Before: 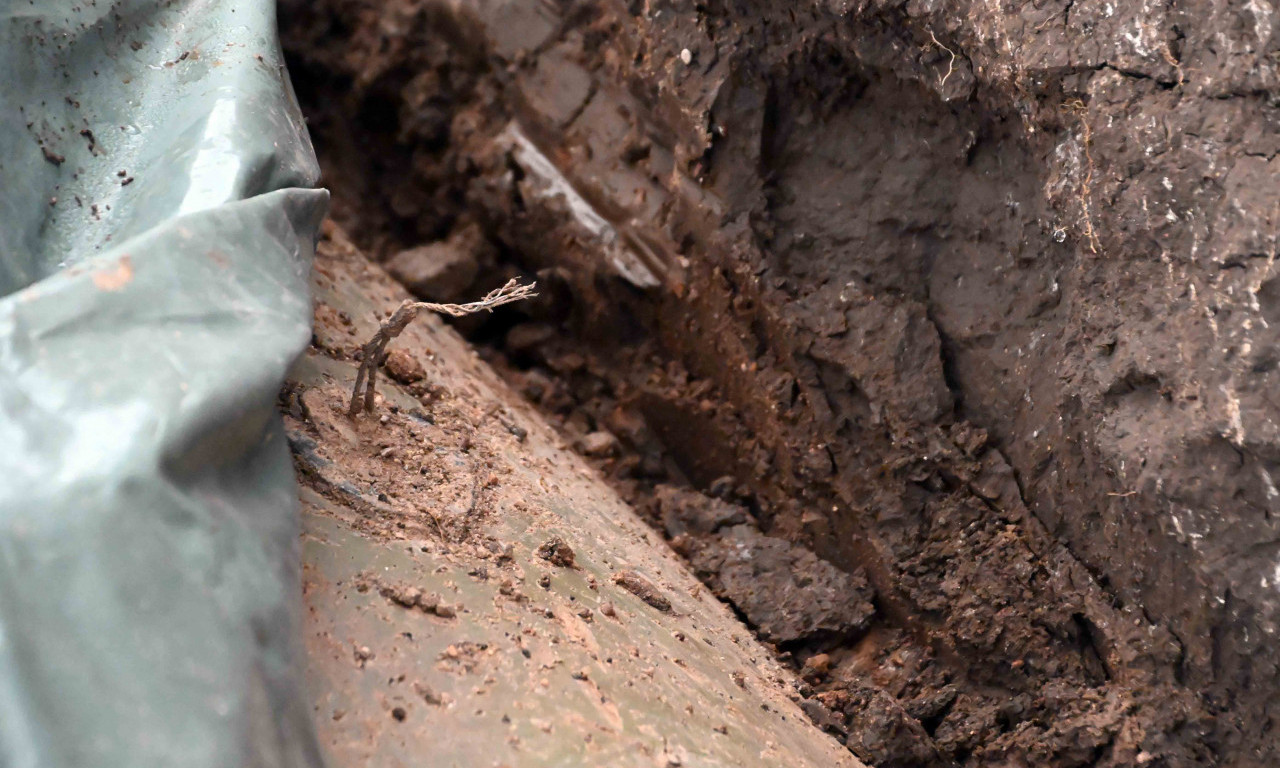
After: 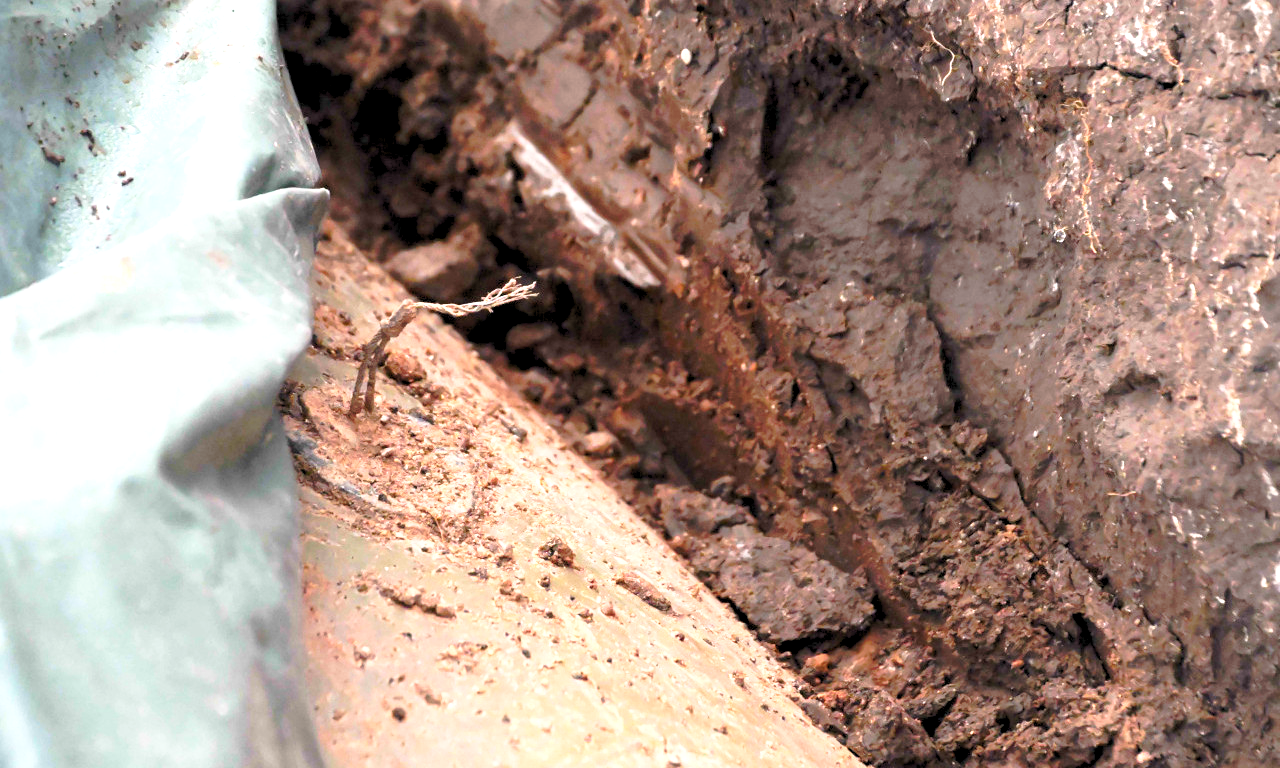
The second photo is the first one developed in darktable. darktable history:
tone curve: curves: ch0 [(0, 0) (0.003, 0.009) (0.011, 0.019) (0.025, 0.034) (0.044, 0.057) (0.069, 0.082) (0.1, 0.104) (0.136, 0.131) (0.177, 0.165) (0.224, 0.212) (0.277, 0.279) (0.335, 0.342) (0.399, 0.401) (0.468, 0.477) (0.543, 0.572) (0.623, 0.675) (0.709, 0.772) (0.801, 0.85) (0.898, 0.942) (1, 1)], preserve colors none
levels: levels [0.036, 0.364, 0.827]
